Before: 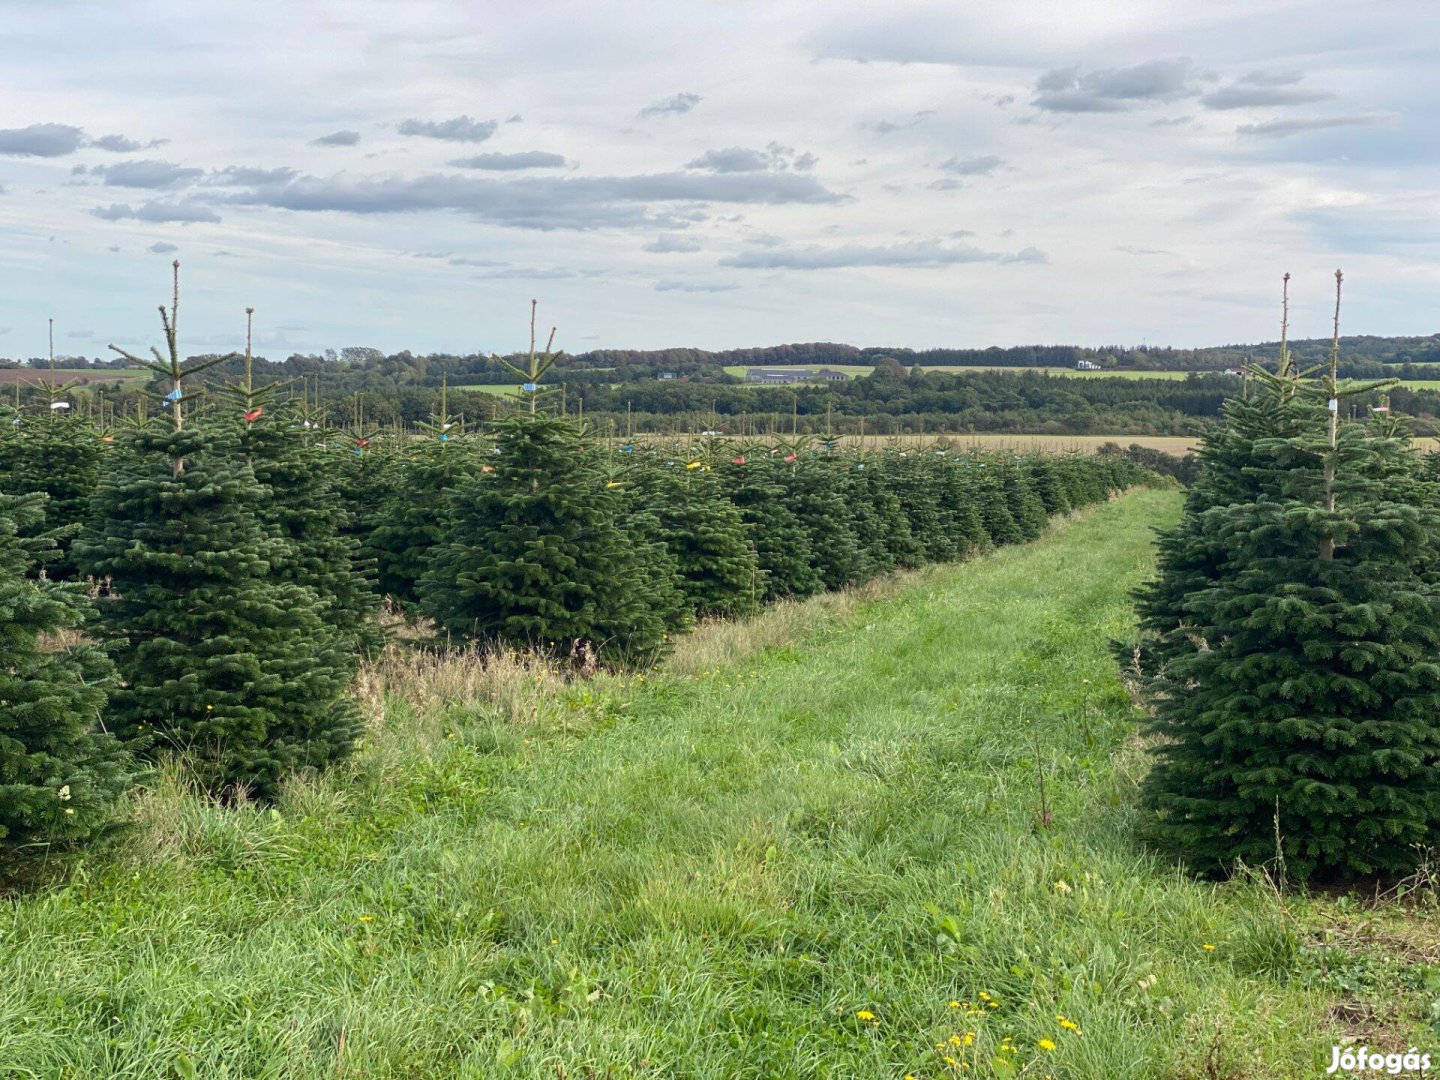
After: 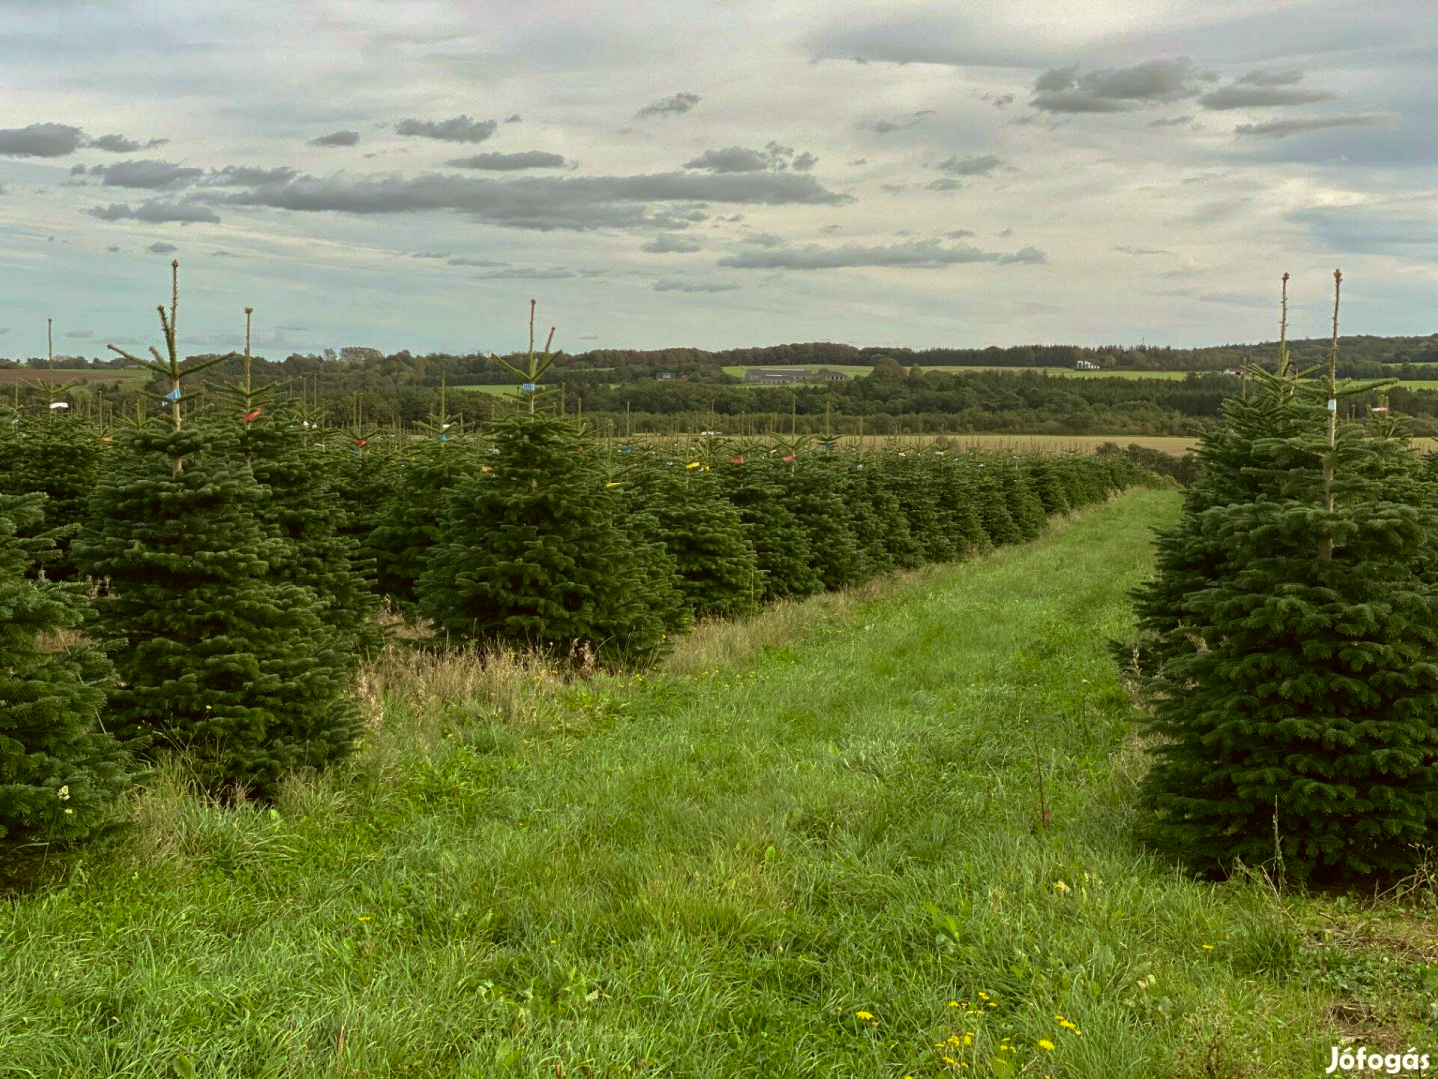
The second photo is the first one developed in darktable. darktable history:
color correction: highlights a* -1.43, highlights b* 10.12, shadows a* 0.395, shadows b* 19.35
base curve: curves: ch0 [(0, 0) (0.595, 0.418) (1, 1)], preserve colors none
crop and rotate: left 0.126%
